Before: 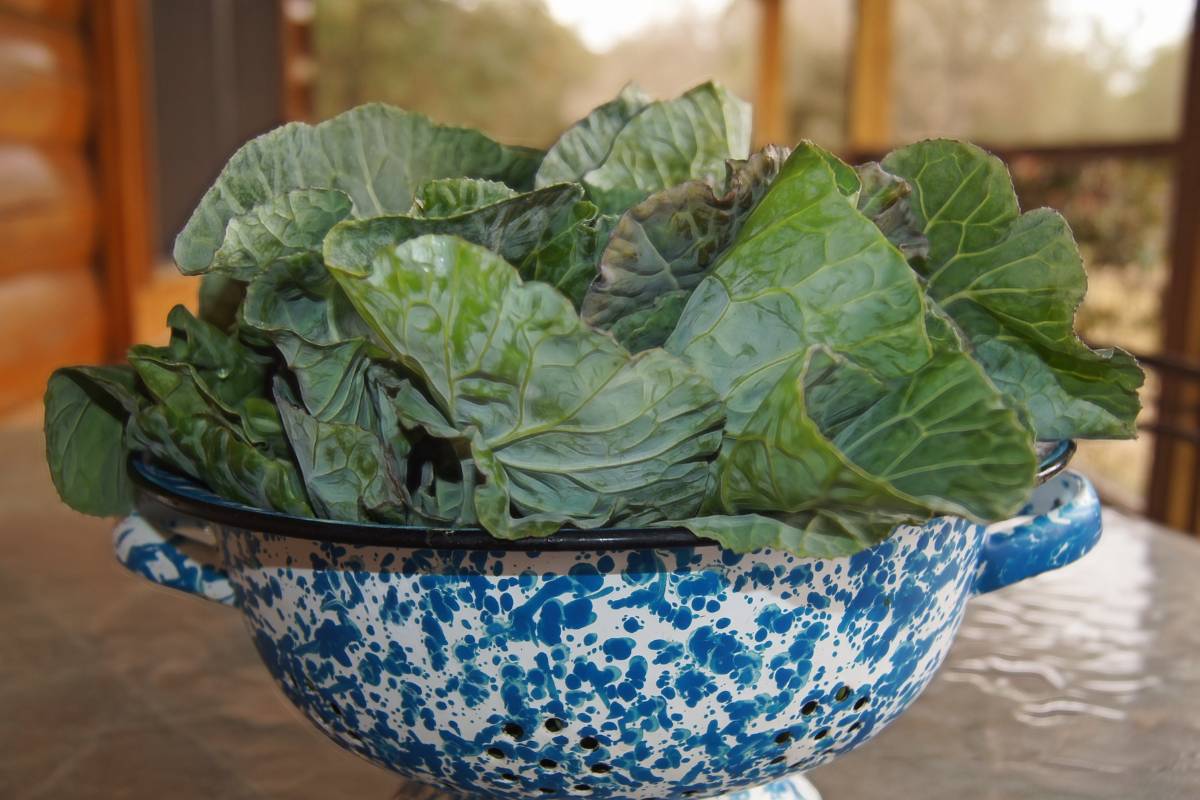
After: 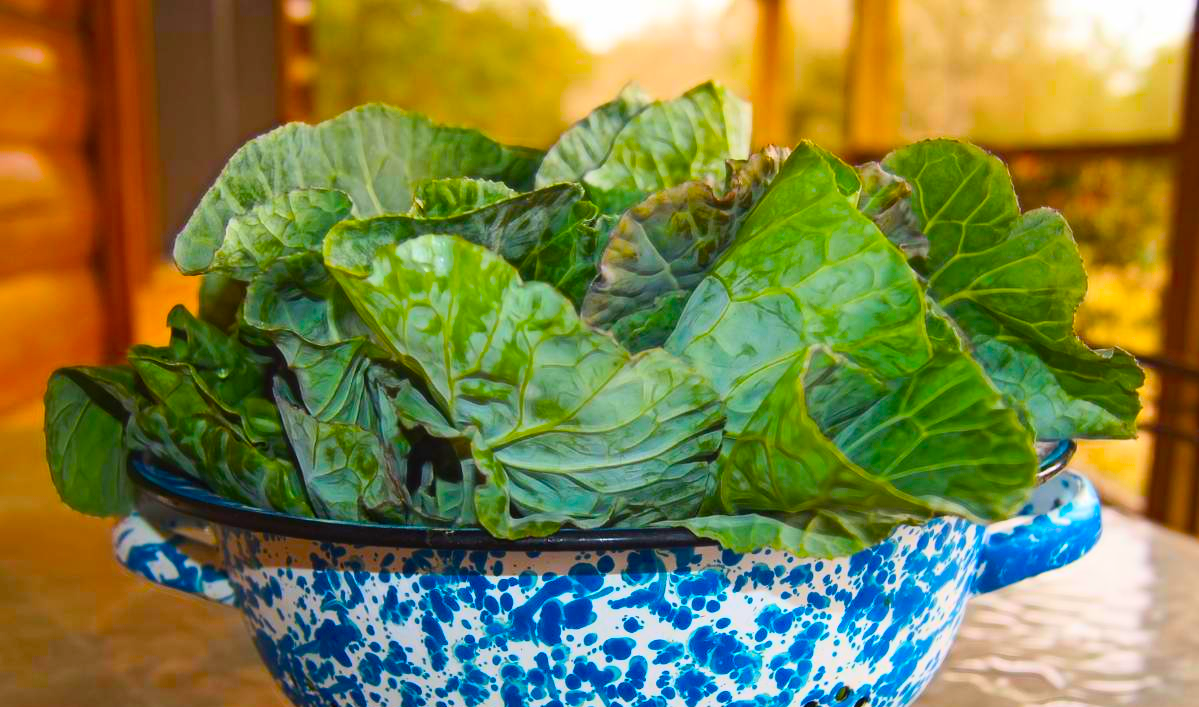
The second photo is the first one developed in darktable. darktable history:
contrast brightness saturation: contrast 0.202, brightness 0.166, saturation 0.224
crop and rotate: top 0%, bottom 11.501%
color balance rgb: perceptual saturation grading › global saturation 99.347%
